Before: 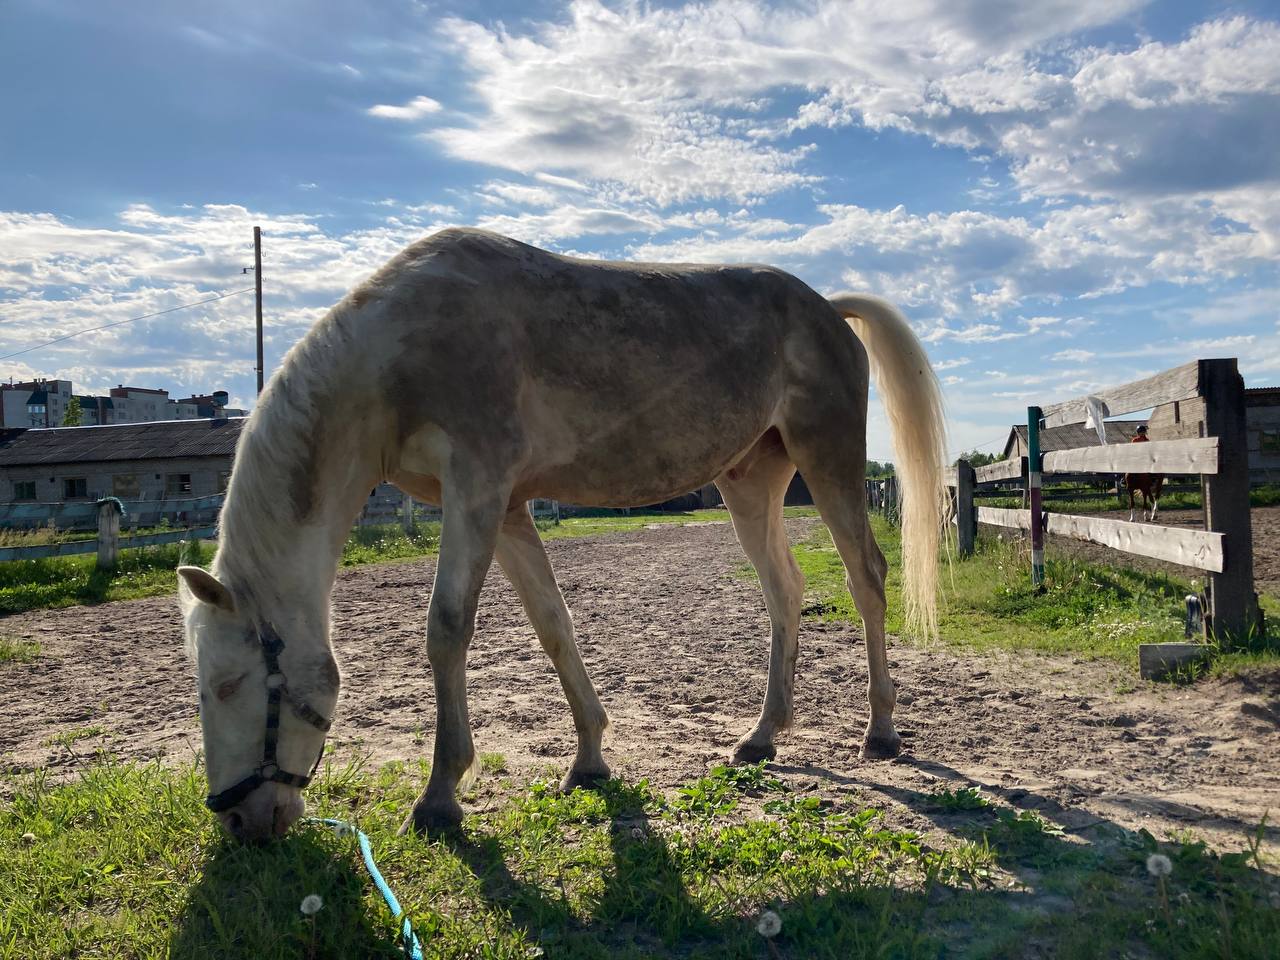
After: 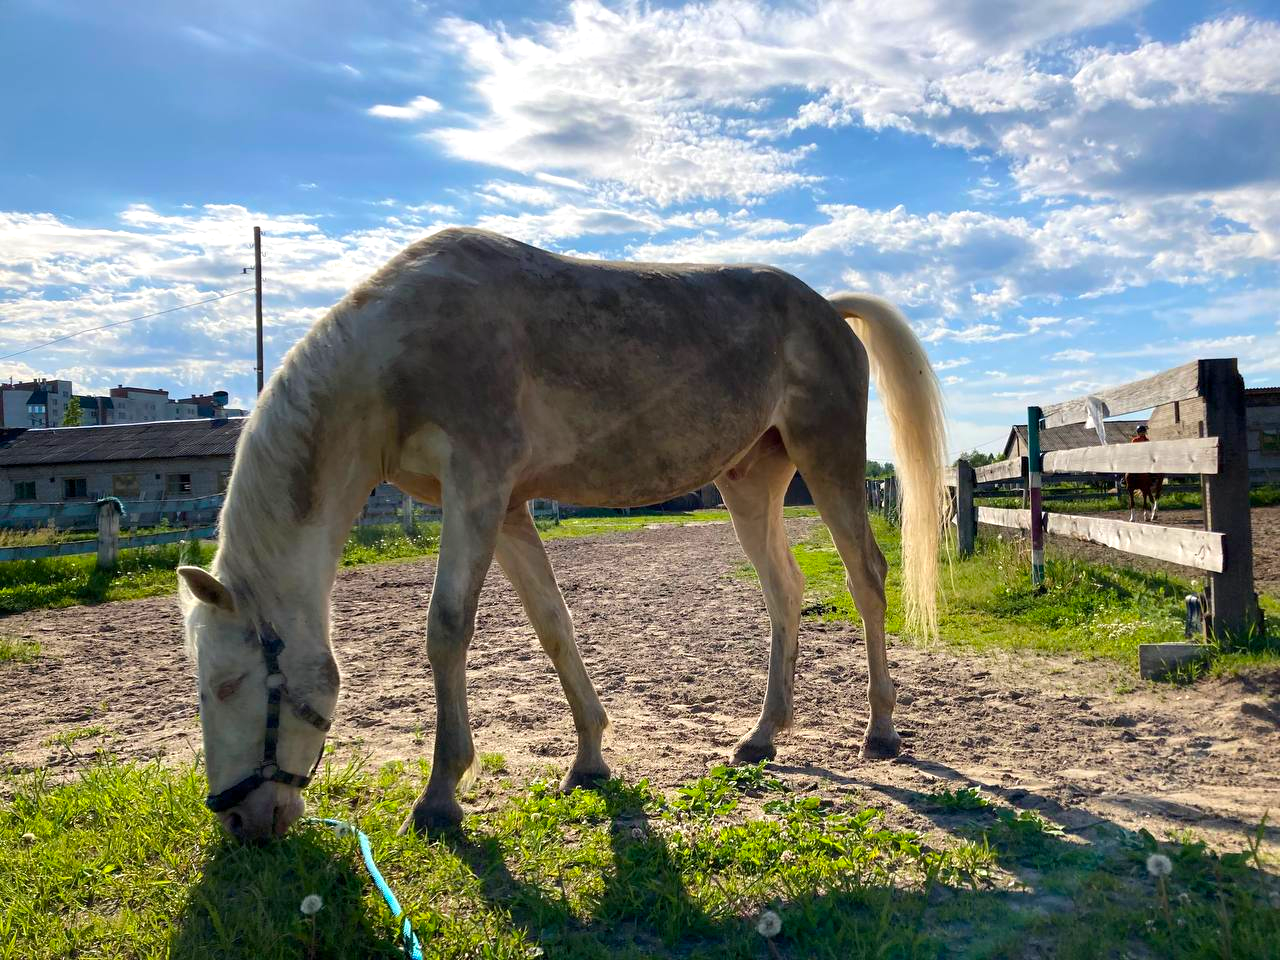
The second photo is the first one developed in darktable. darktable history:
color balance rgb: global vibrance 42.74%
exposure: black level correction 0.001, exposure 0.3 EV, compensate highlight preservation false
